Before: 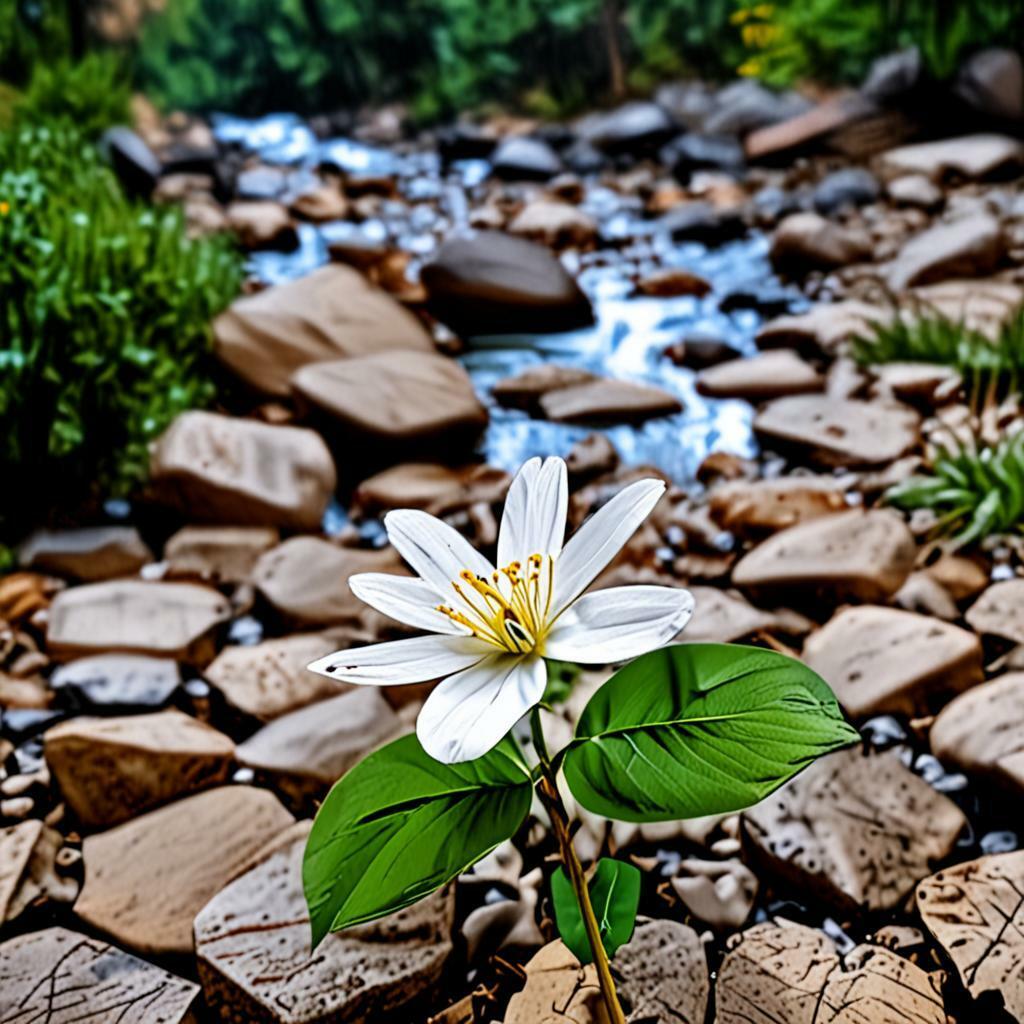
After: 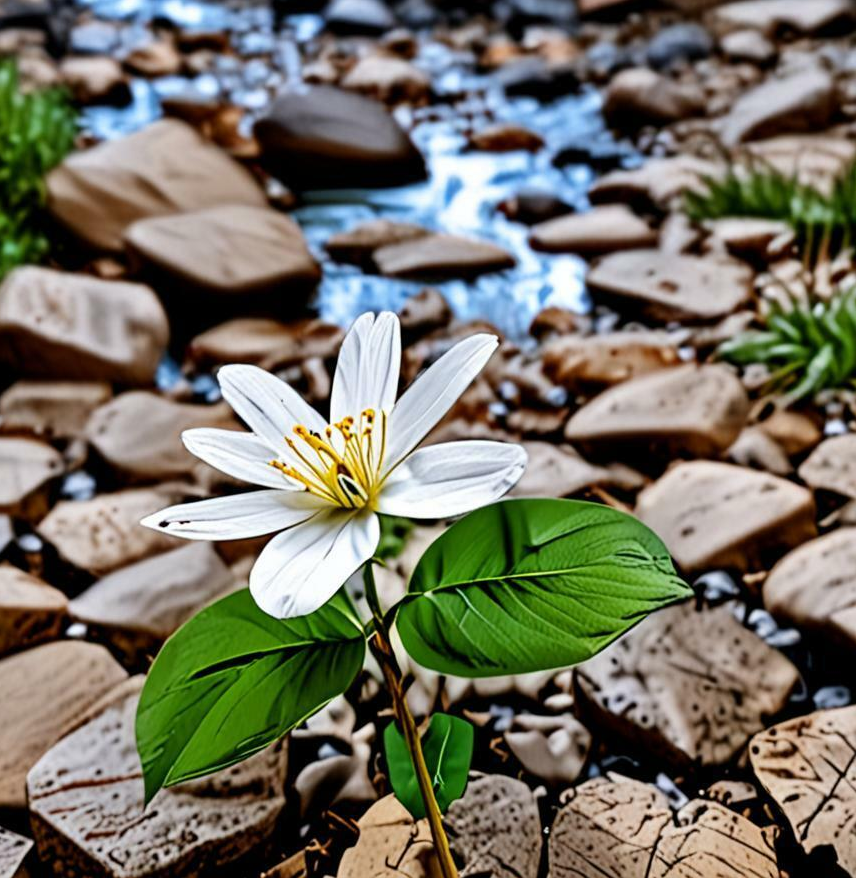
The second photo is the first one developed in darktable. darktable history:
contrast equalizer: y [[0.5 ×6], [0.5 ×6], [0.5, 0.5, 0.501, 0.545, 0.707, 0.863], [0 ×6], [0 ×6]]
crop: left 16.315%, top 14.246%
